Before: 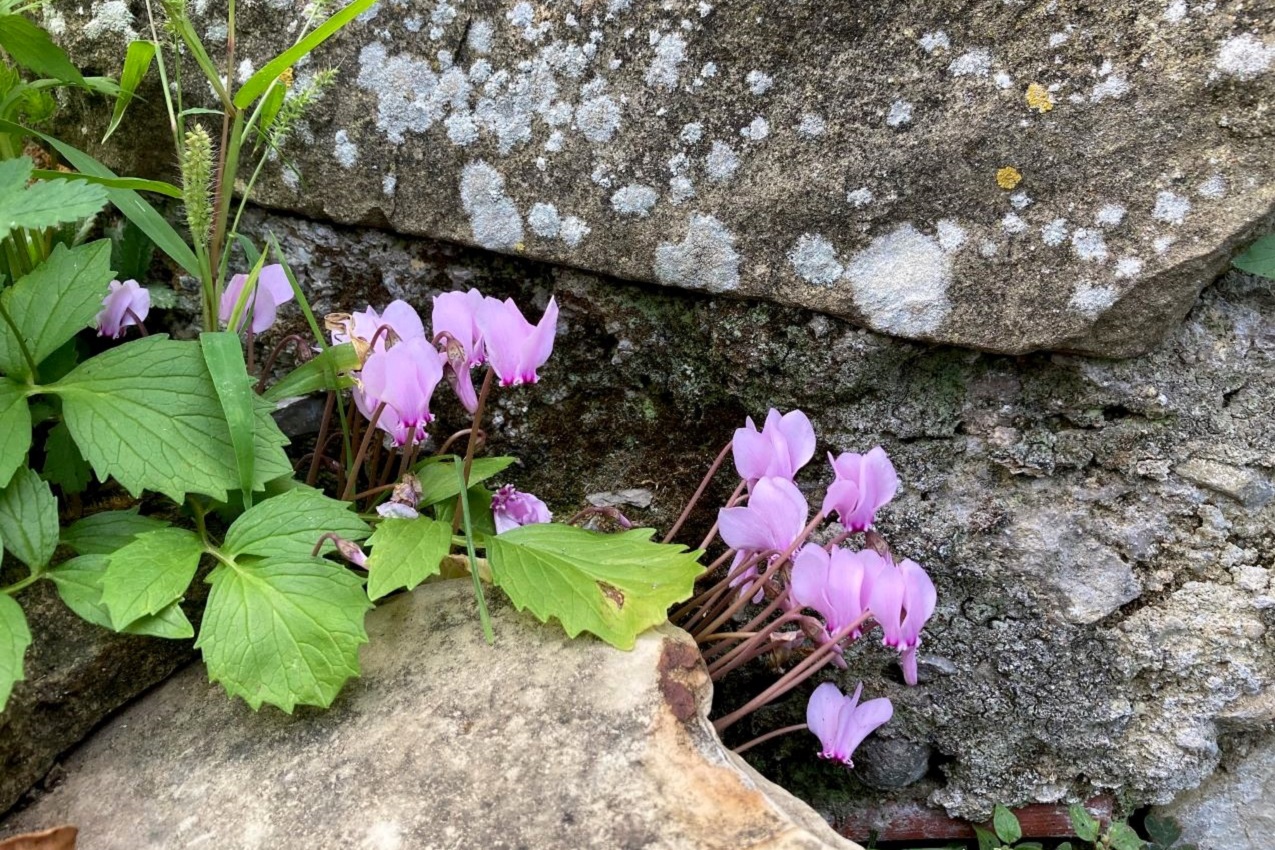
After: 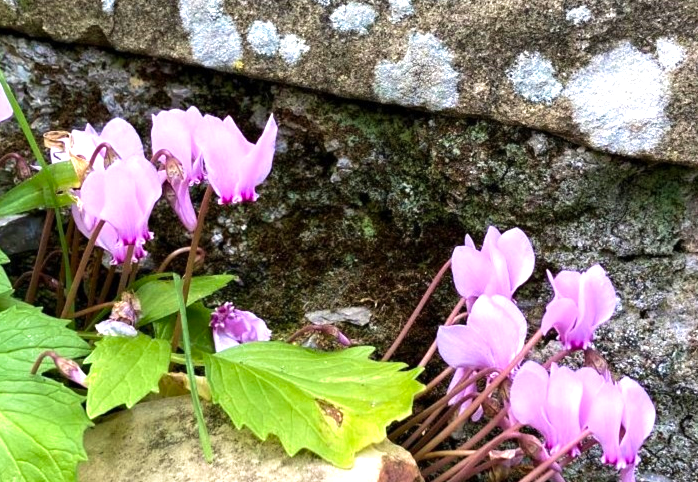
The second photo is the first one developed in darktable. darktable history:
crop and rotate: left 22.095%, top 21.539%, right 23.147%, bottom 21.726%
velvia: on, module defaults
color balance rgb: perceptual saturation grading › global saturation 10.354%, perceptual brilliance grading › global brilliance 19.626%
